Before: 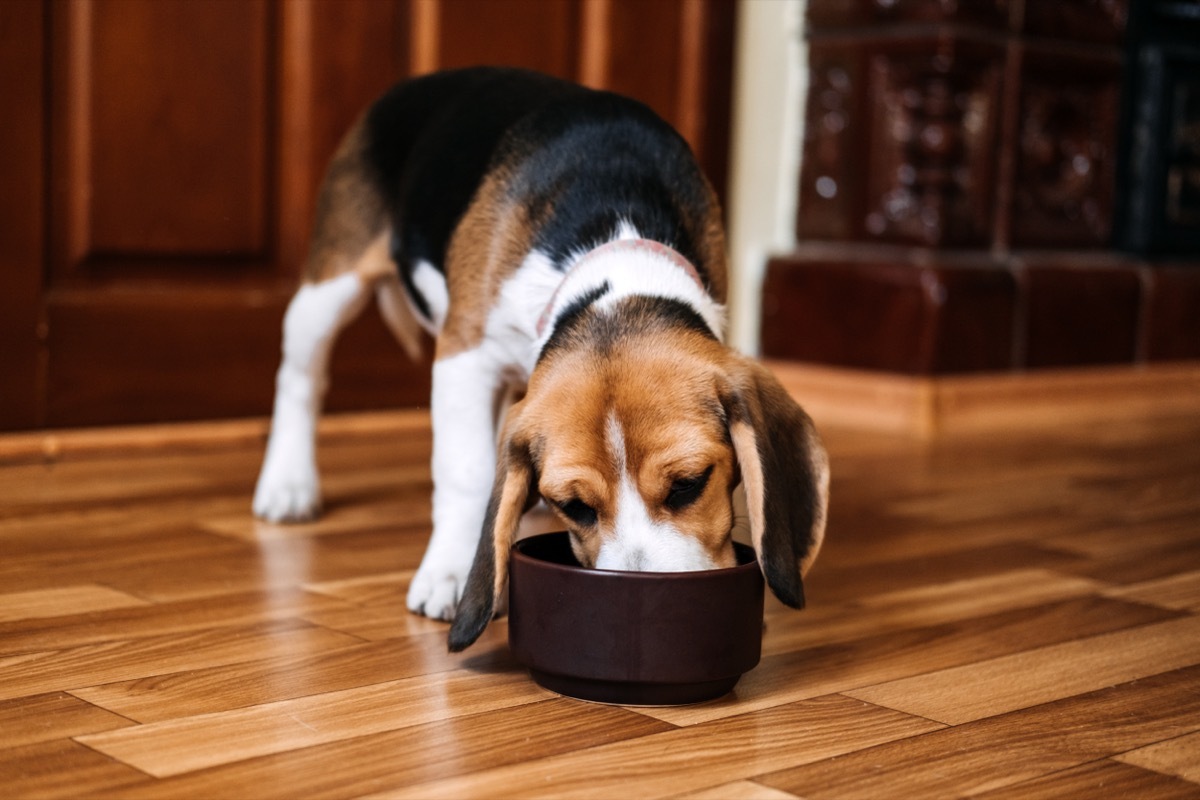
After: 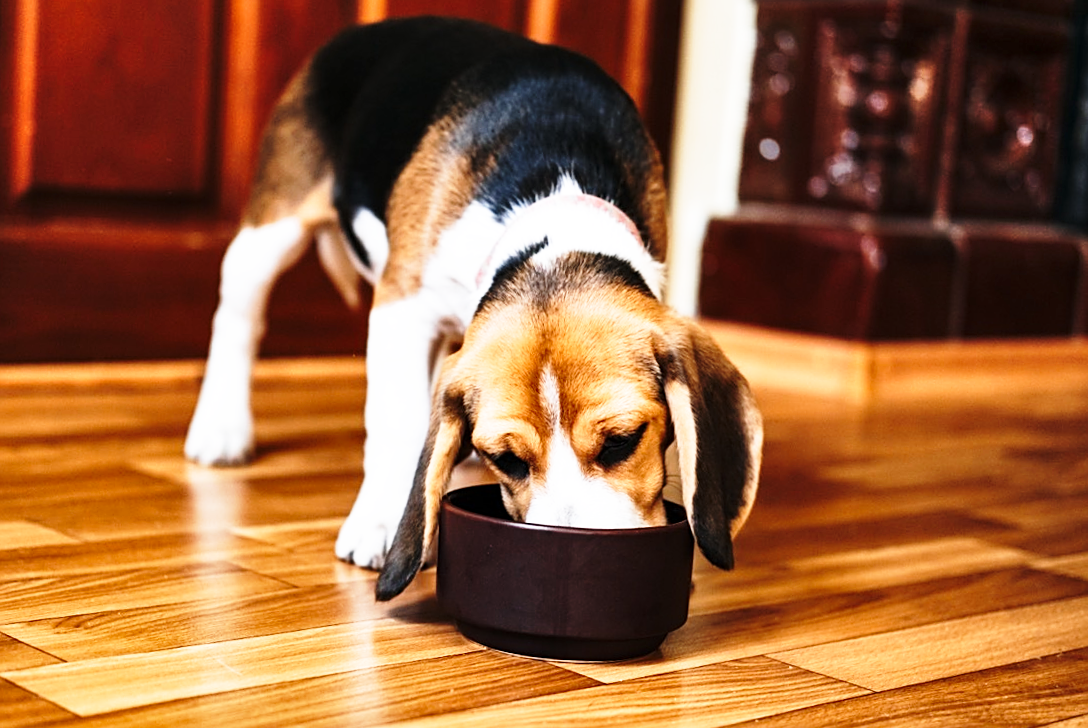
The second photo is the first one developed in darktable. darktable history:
crop and rotate: angle -1.98°, left 3.074%, top 3.578%, right 1.589%, bottom 0.655%
base curve: curves: ch0 [(0, 0) (0.026, 0.03) (0.109, 0.232) (0.351, 0.748) (0.669, 0.968) (1, 1)], preserve colors none
sharpen: on, module defaults
shadows and highlights: highlights color adjustment 46.82%, soften with gaussian
